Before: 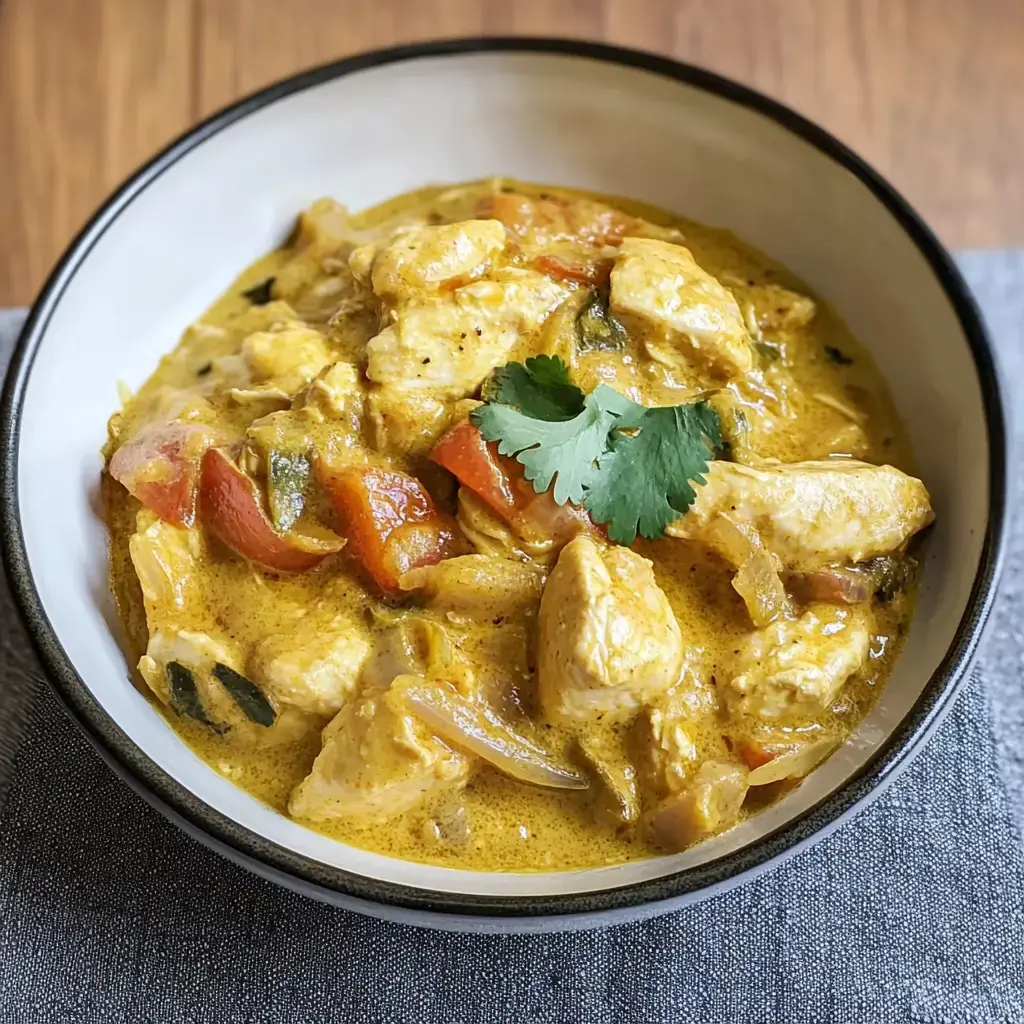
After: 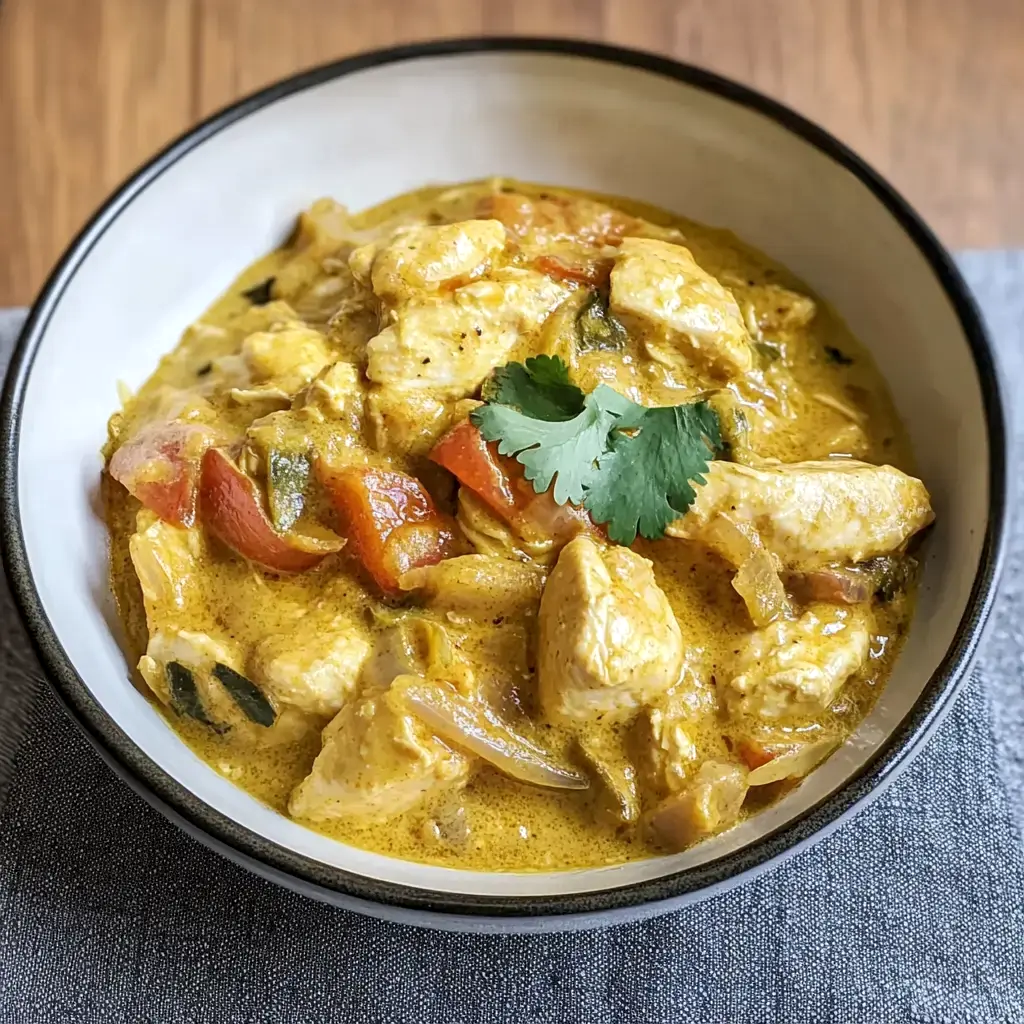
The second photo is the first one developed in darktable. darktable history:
local contrast: highlights 104%, shadows 97%, detail 120%, midtone range 0.2
